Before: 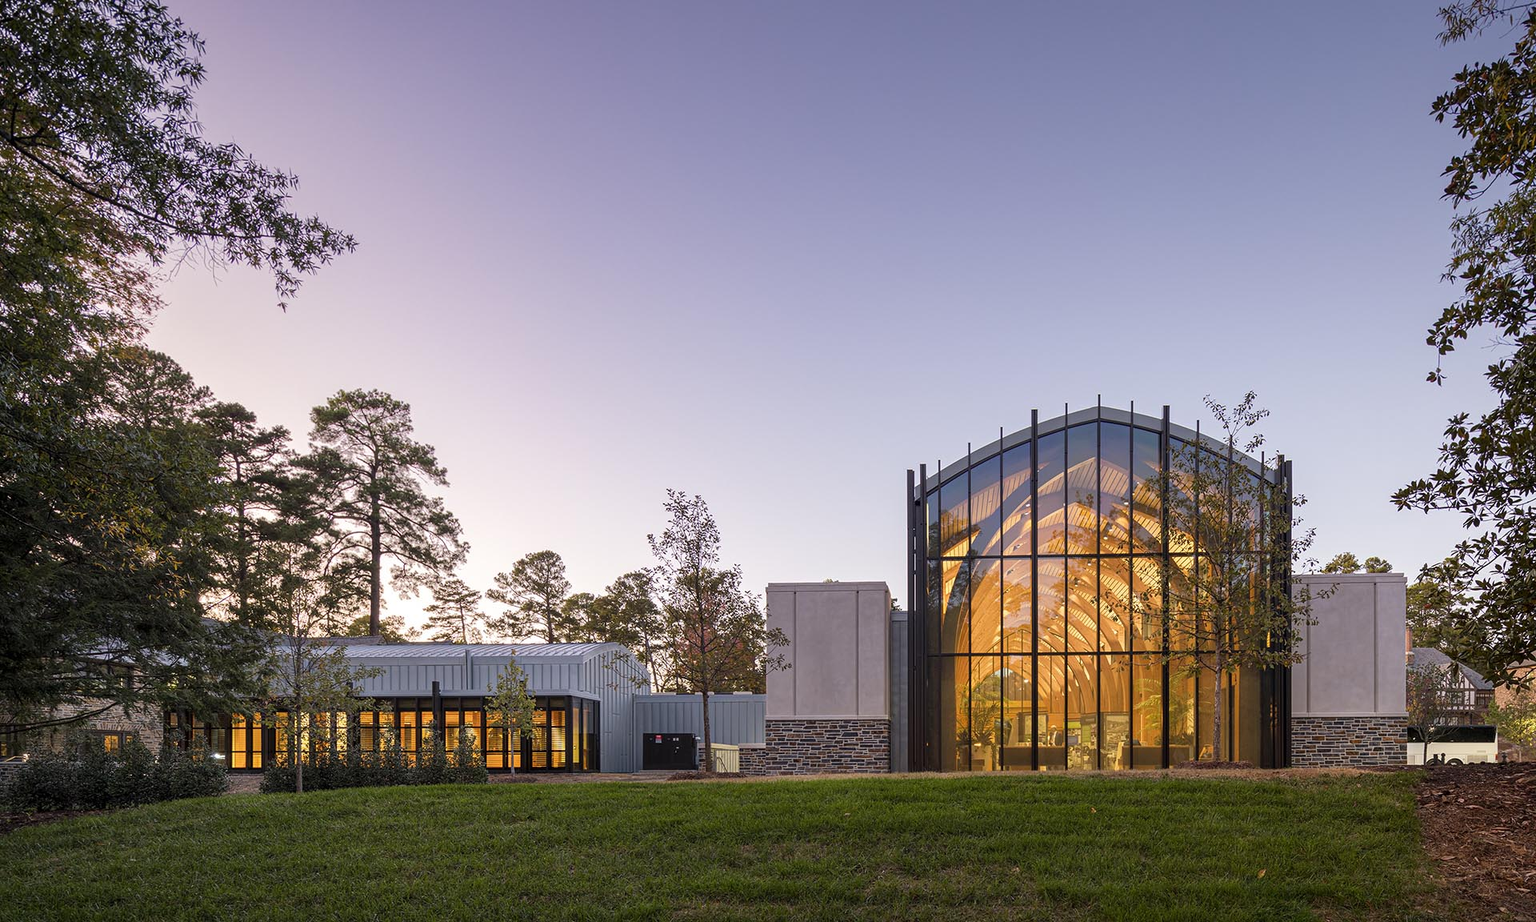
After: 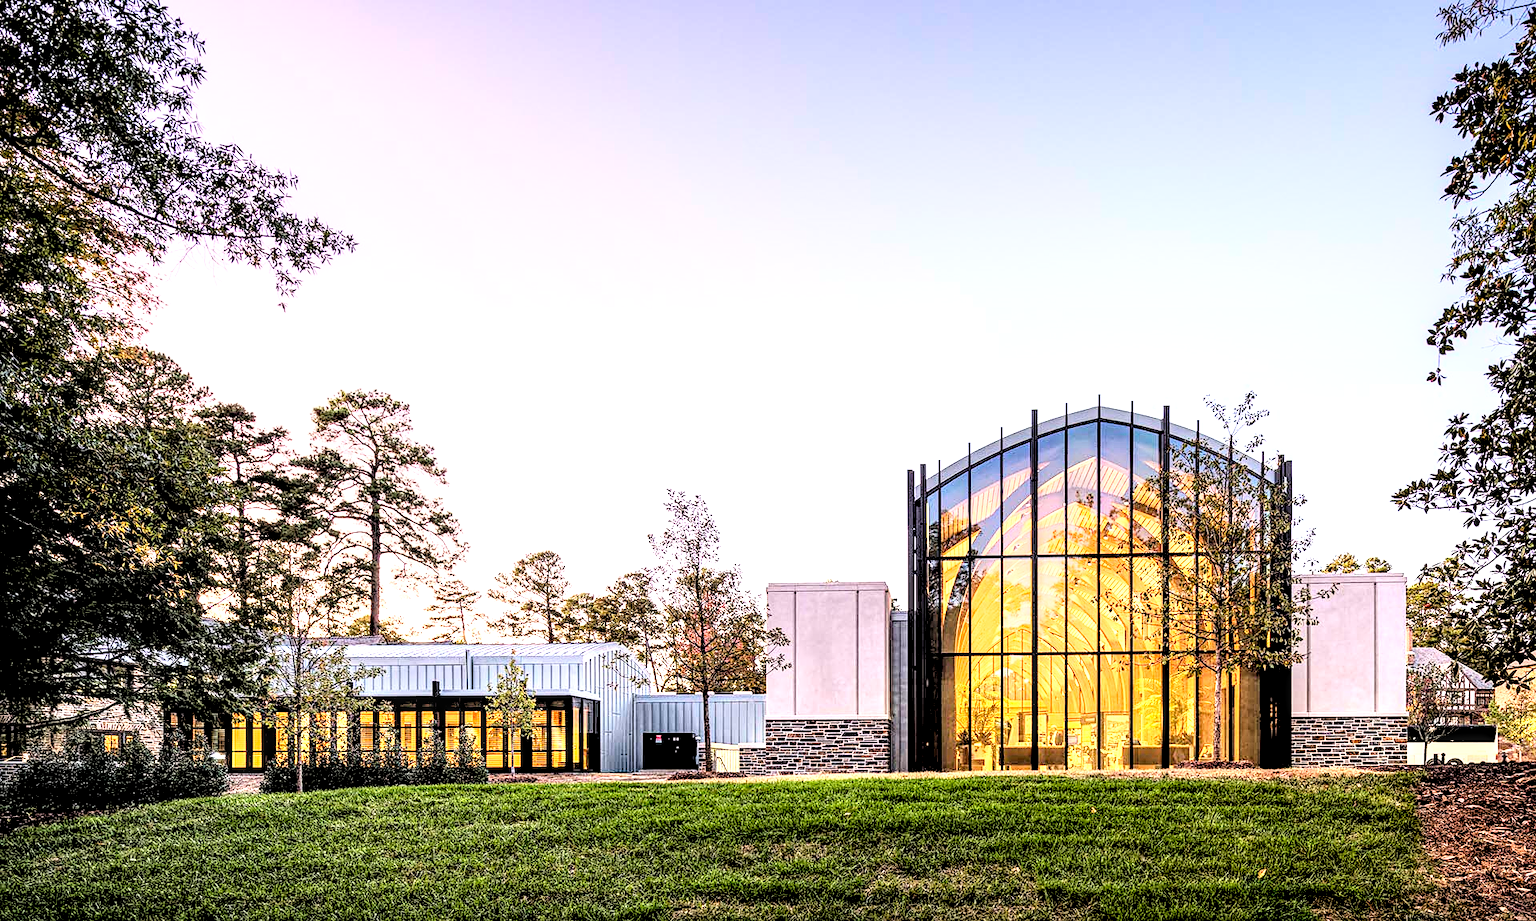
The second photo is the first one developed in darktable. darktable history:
local contrast: highlights 65%, shadows 54%, detail 169%, midtone range 0.514
sharpen: amount 0.2
rgb curve: curves: ch0 [(0, 0) (0.21, 0.15) (0.24, 0.21) (0.5, 0.75) (0.75, 0.96) (0.89, 0.99) (1, 1)]; ch1 [(0, 0.02) (0.21, 0.13) (0.25, 0.2) (0.5, 0.67) (0.75, 0.9) (0.89, 0.97) (1, 1)]; ch2 [(0, 0.02) (0.21, 0.13) (0.25, 0.2) (0.5, 0.67) (0.75, 0.9) (0.89, 0.97) (1, 1)], compensate middle gray true
levels: levels [0.072, 0.414, 0.976]
